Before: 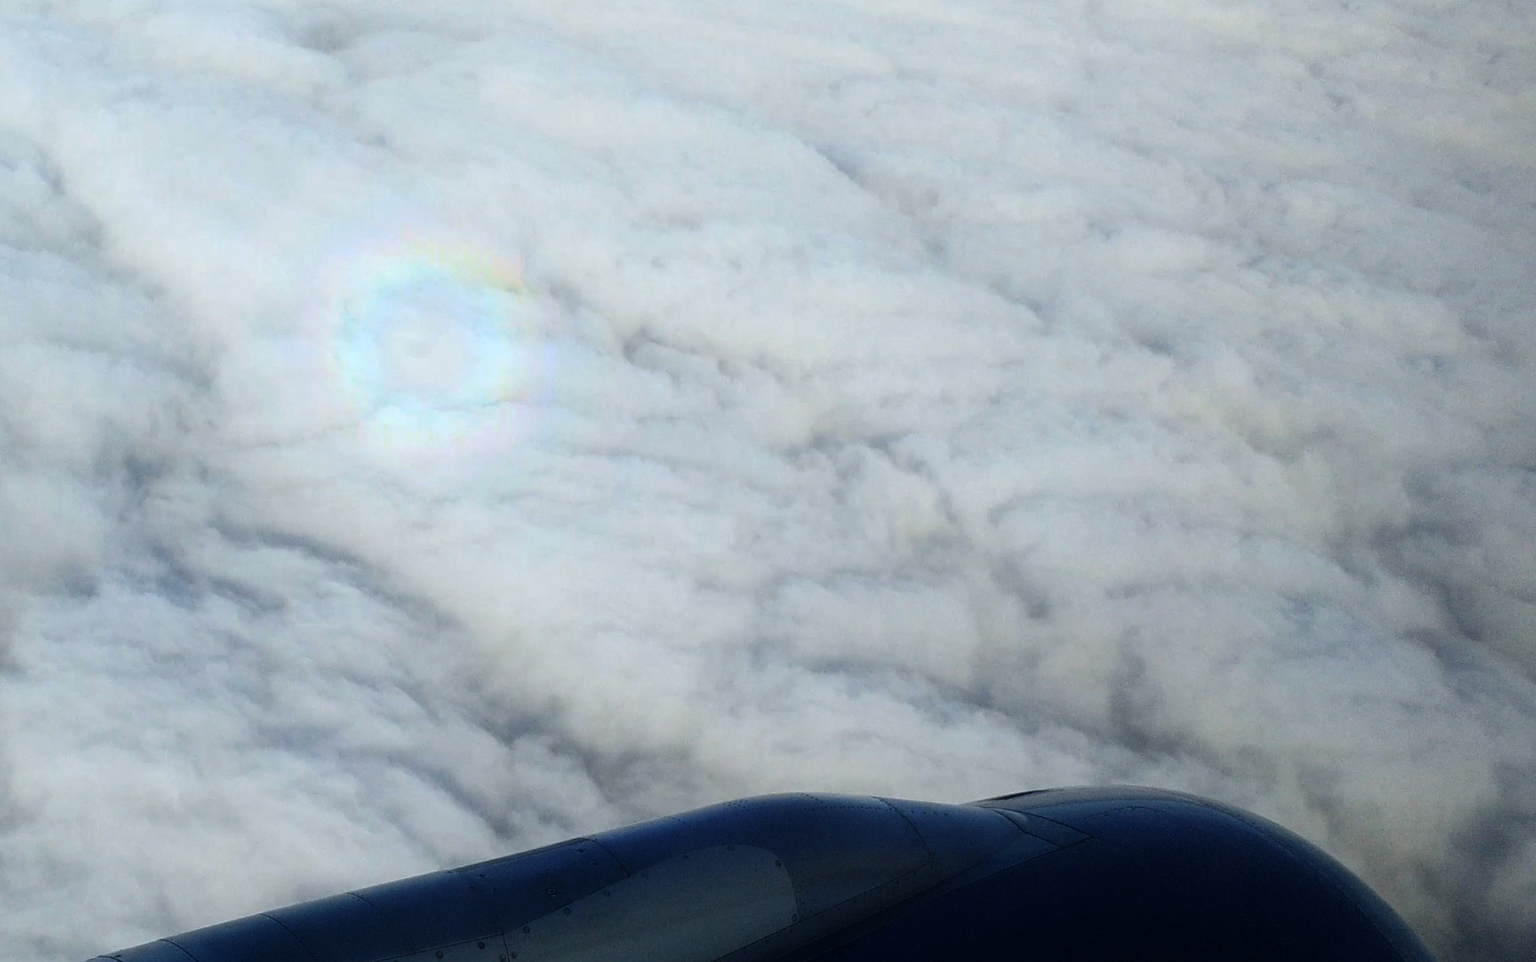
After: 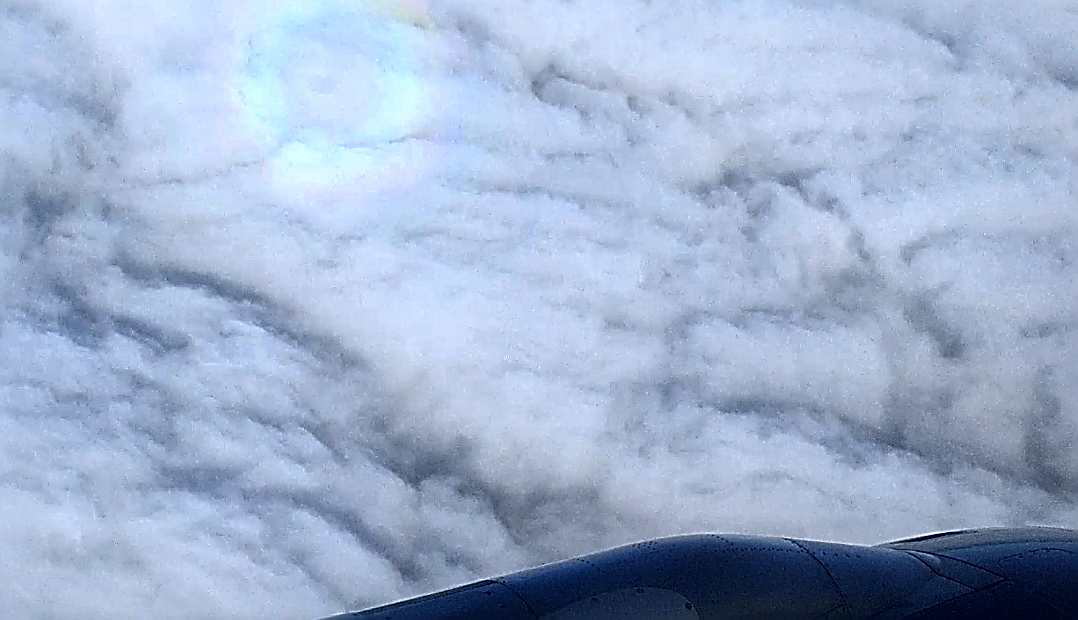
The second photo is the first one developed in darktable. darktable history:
local contrast: mode bilateral grid, contrast 20, coarseness 50, detail 171%, midtone range 0.2
white balance: red 0.967, blue 1.119, emerald 0.756
sharpen: amount 1.861
crop: left 6.488%, top 27.668%, right 24.183%, bottom 8.656%
